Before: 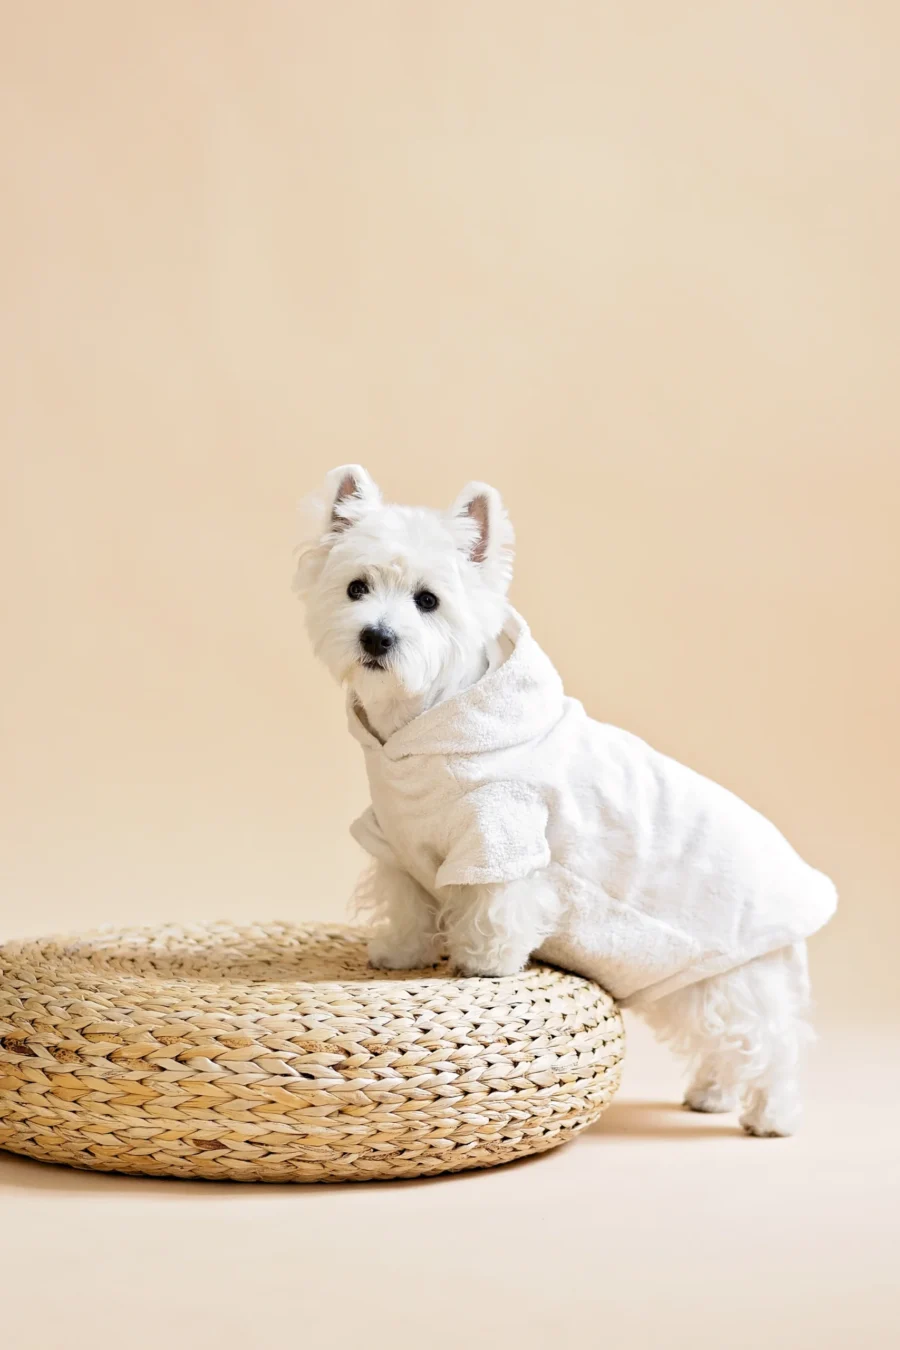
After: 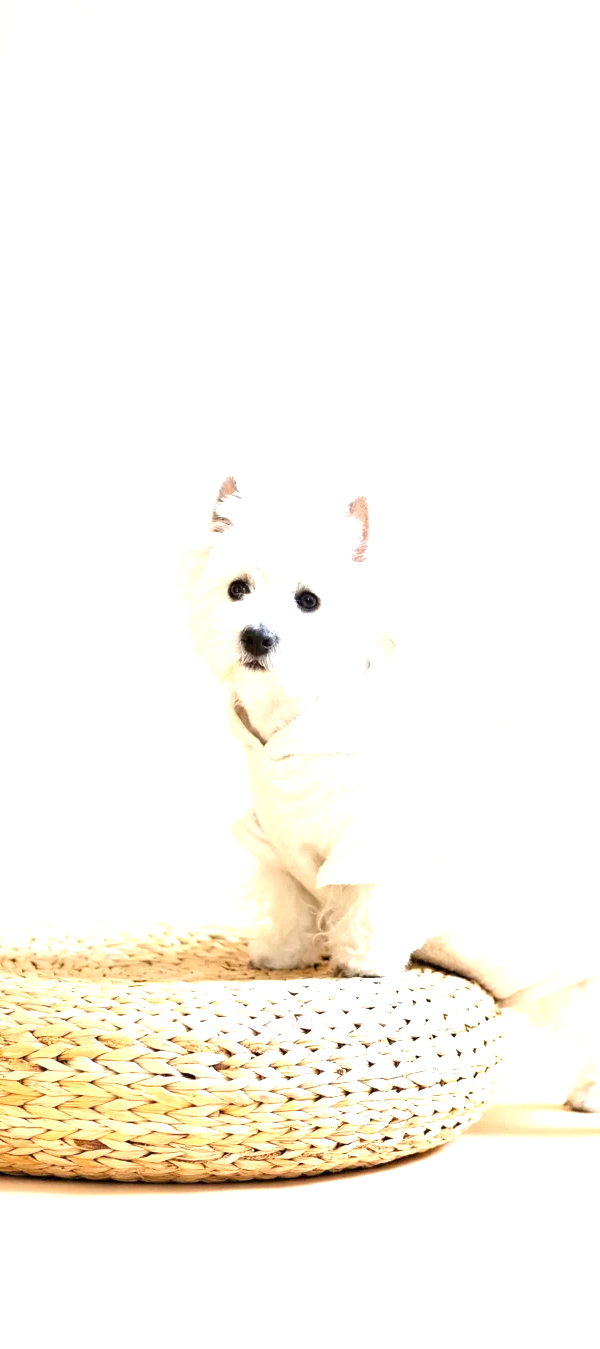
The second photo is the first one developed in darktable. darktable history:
exposure: black level correction 0, exposure 1.2 EV, compensate exposure bias true, compensate highlight preservation false
tone equalizer: on, module defaults
crop and rotate: left 13.329%, right 20.001%
